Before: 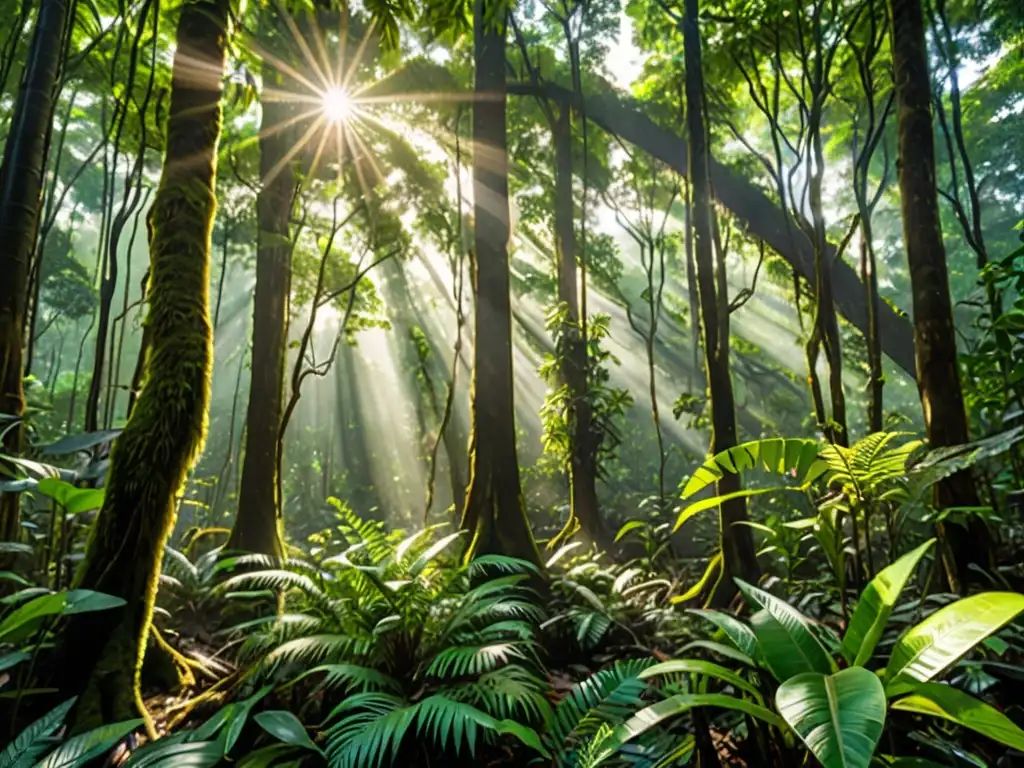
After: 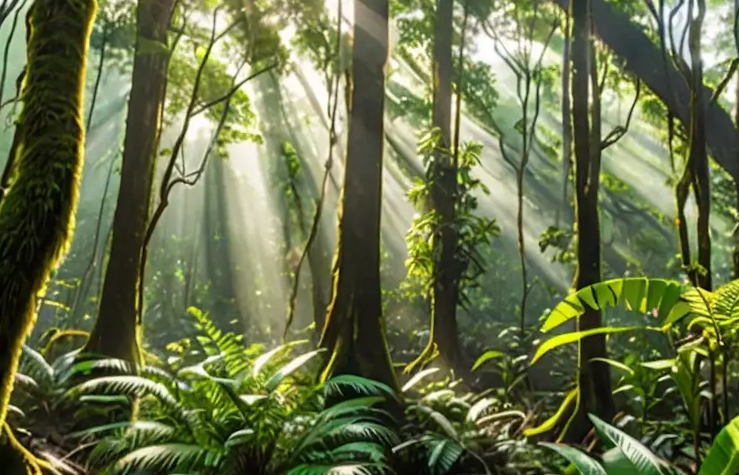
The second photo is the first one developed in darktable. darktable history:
crop and rotate: angle -3.76°, left 9.736%, top 20.973%, right 11.927%, bottom 11.833%
